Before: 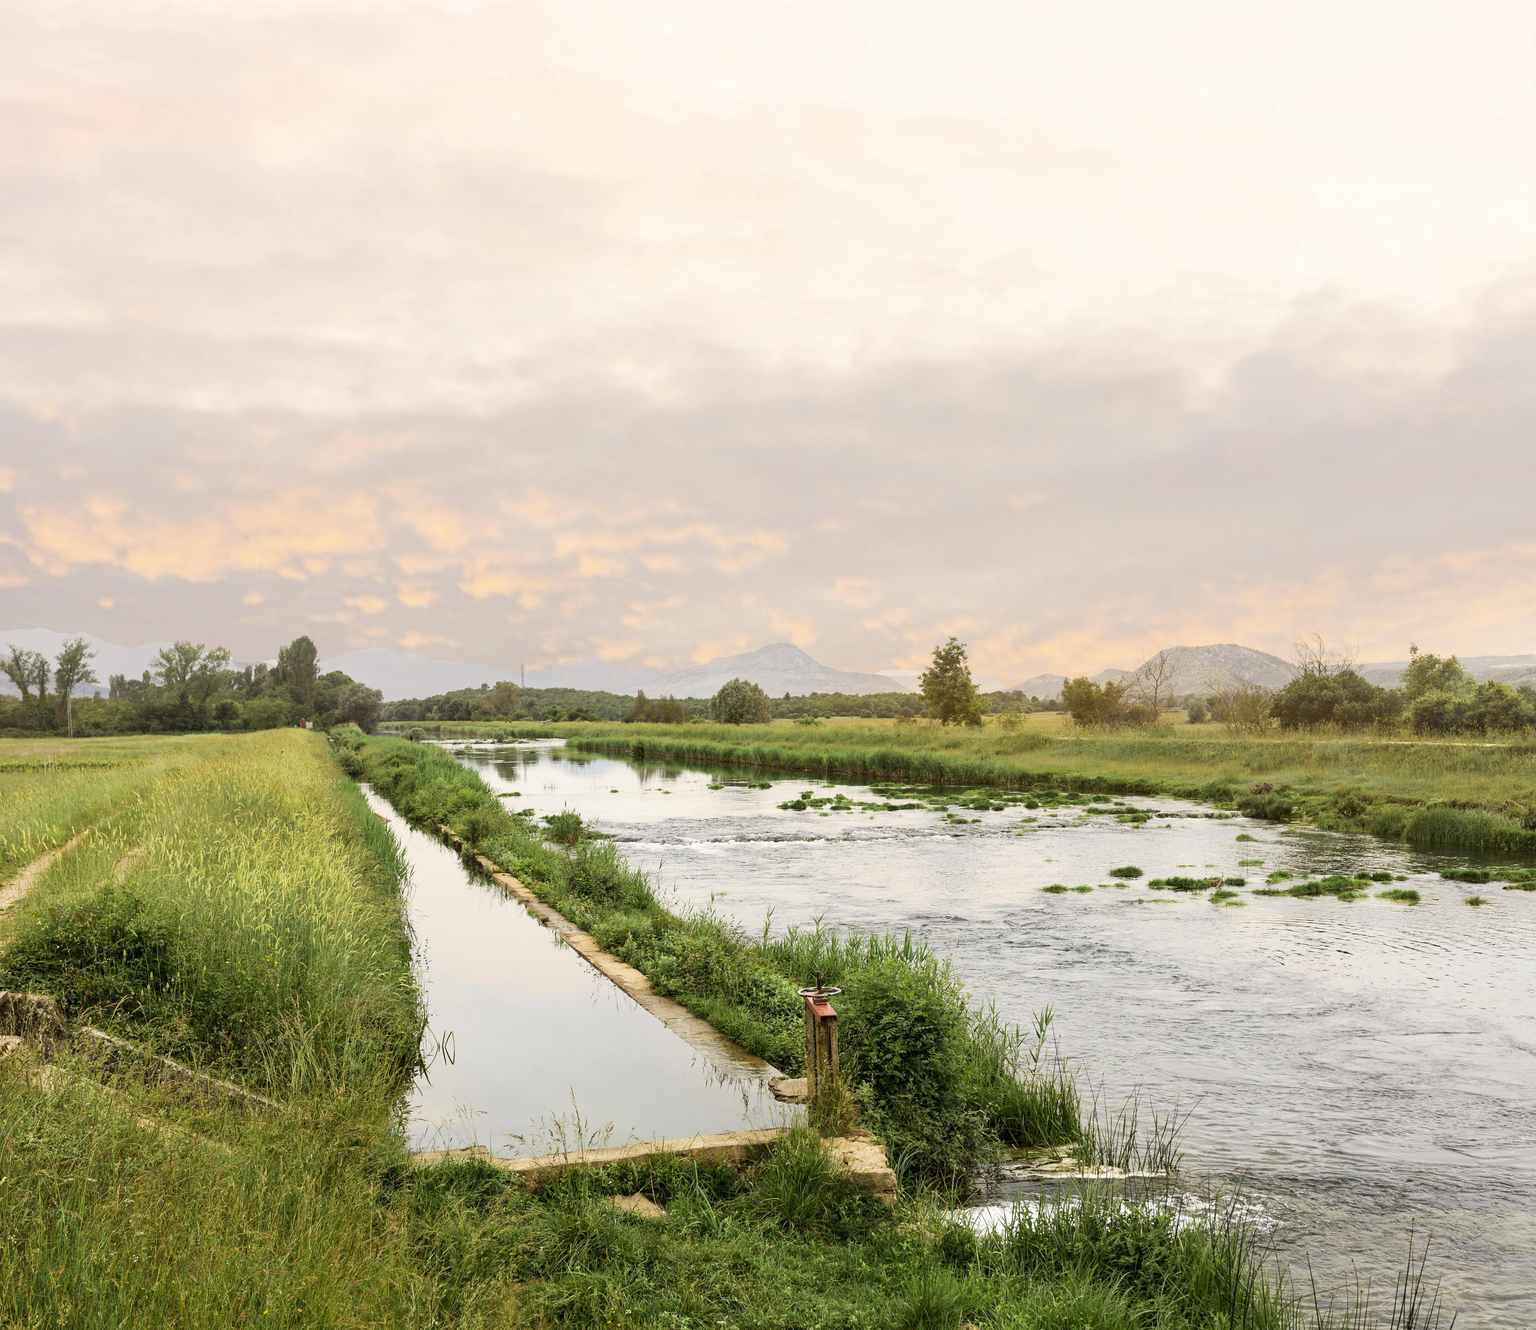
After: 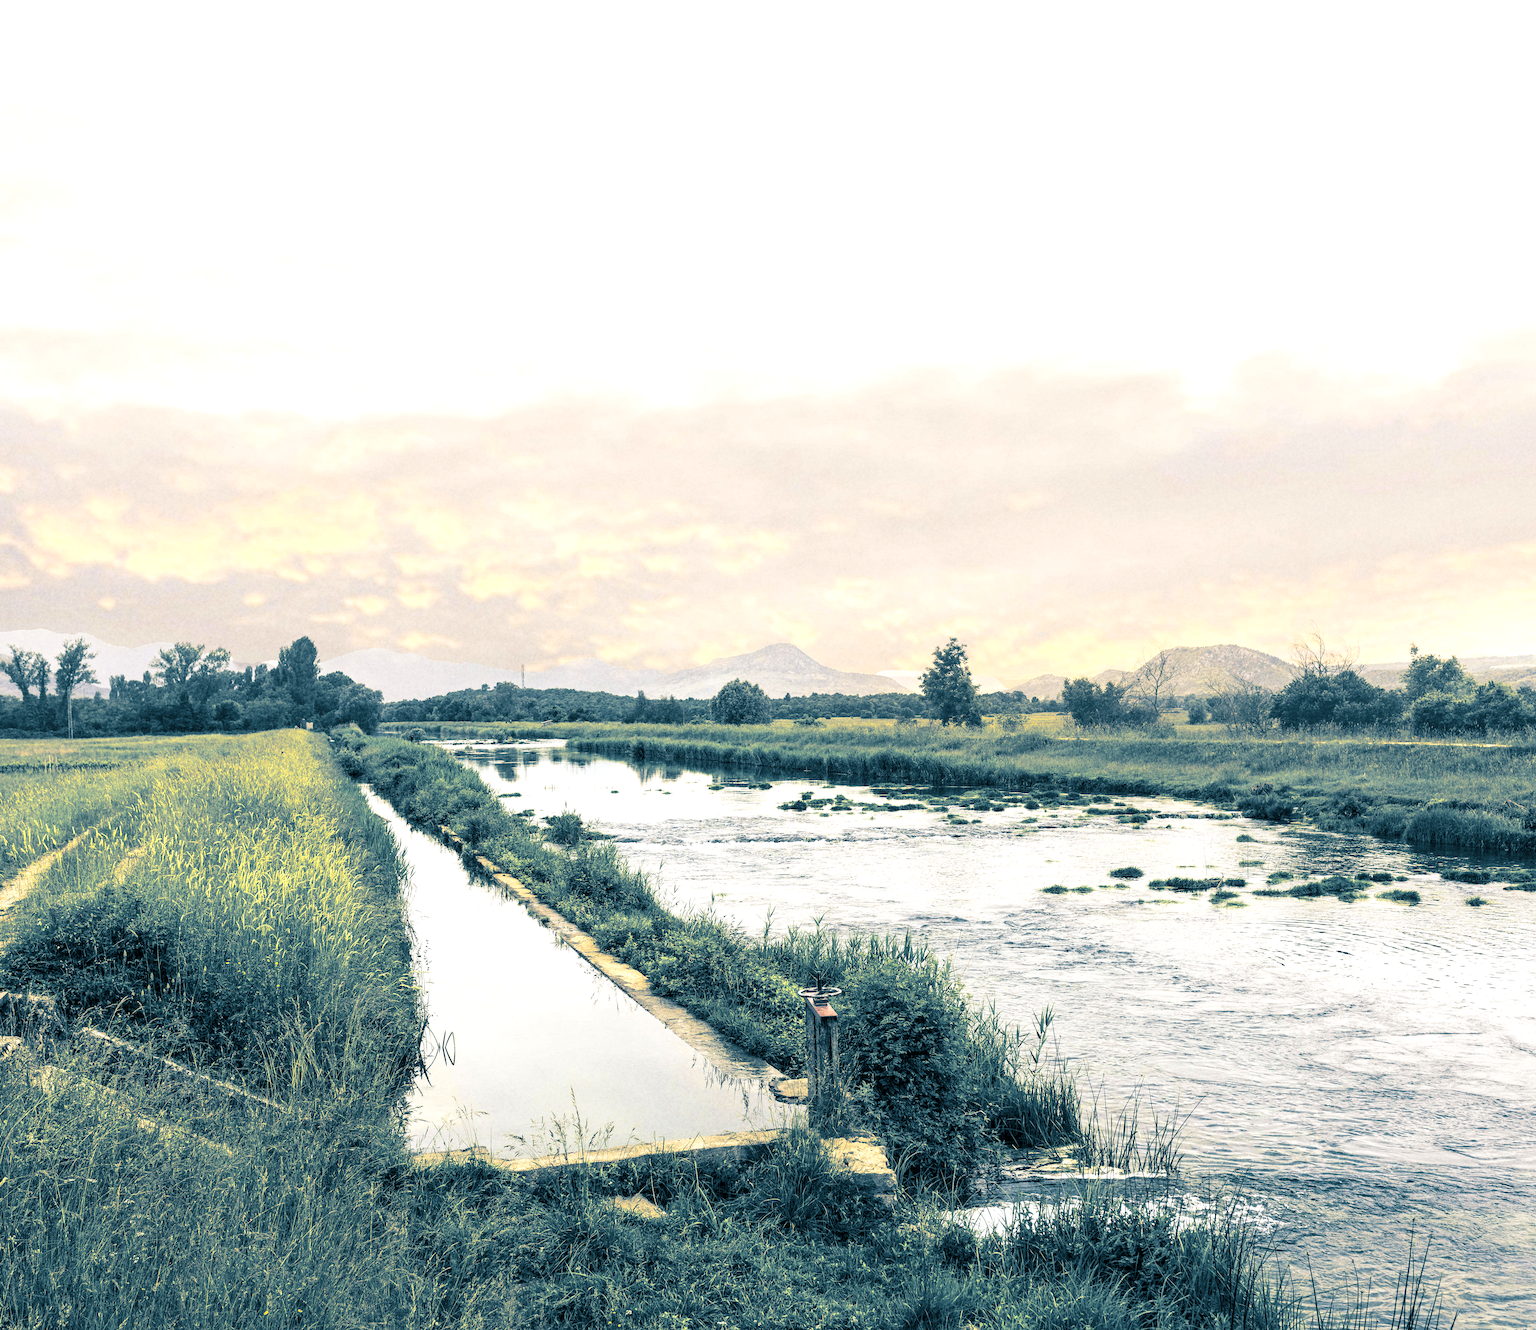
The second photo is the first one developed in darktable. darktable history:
exposure: black level correction 0.001, exposure 0.5 EV, compensate exposure bias true, compensate highlight preservation false
local contrast: on, module defaults
grain: coarseness 22.88 ISO
color contrast: green-magenta contrast 0.8, blue-yellow contrast 1.1, unbound 0
split-toning: shadows › hue 212.4°, balance -70
